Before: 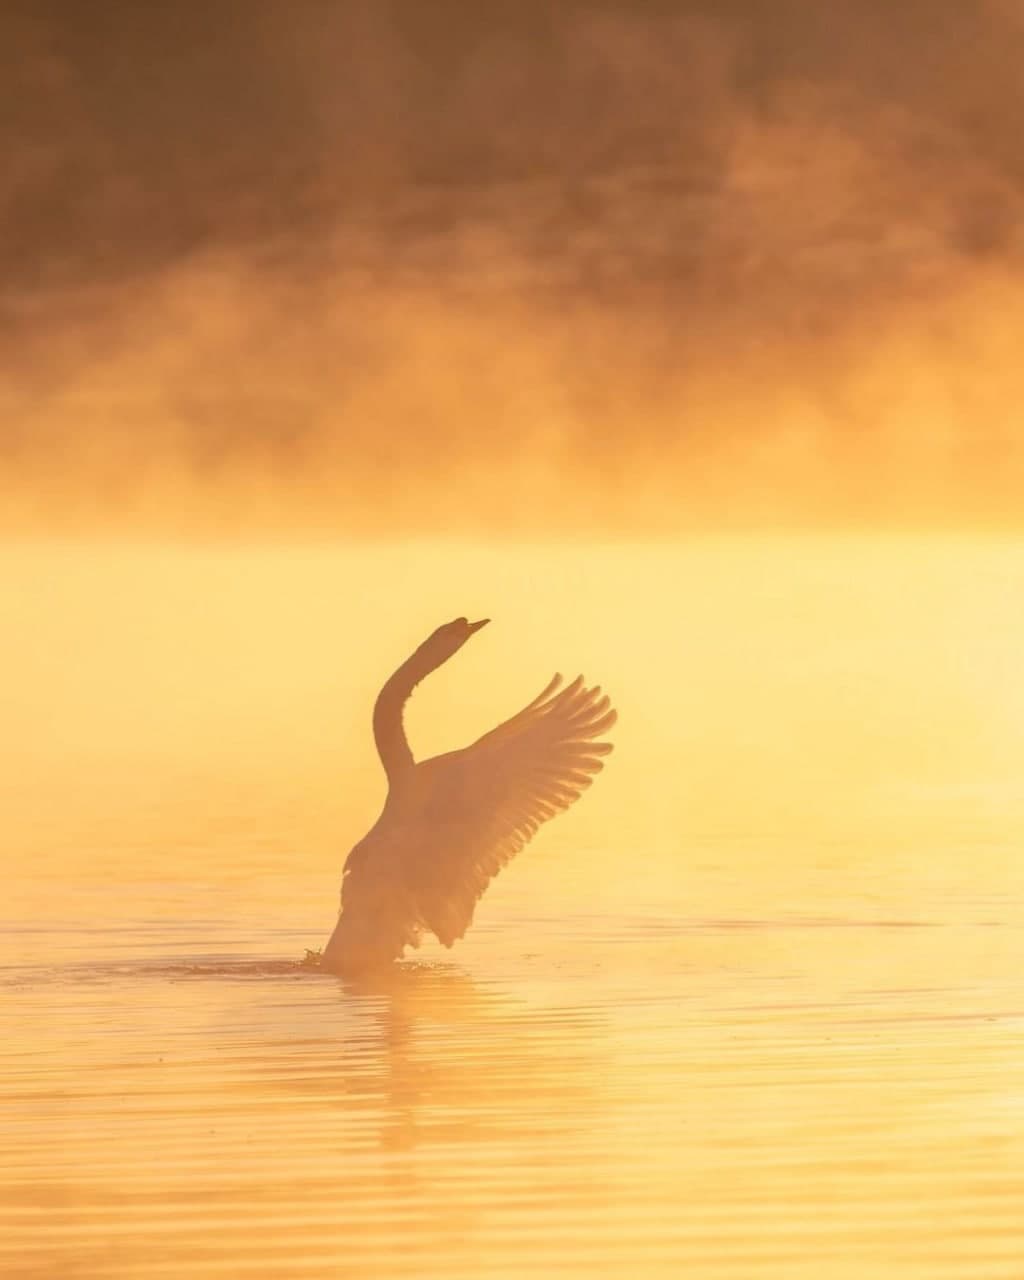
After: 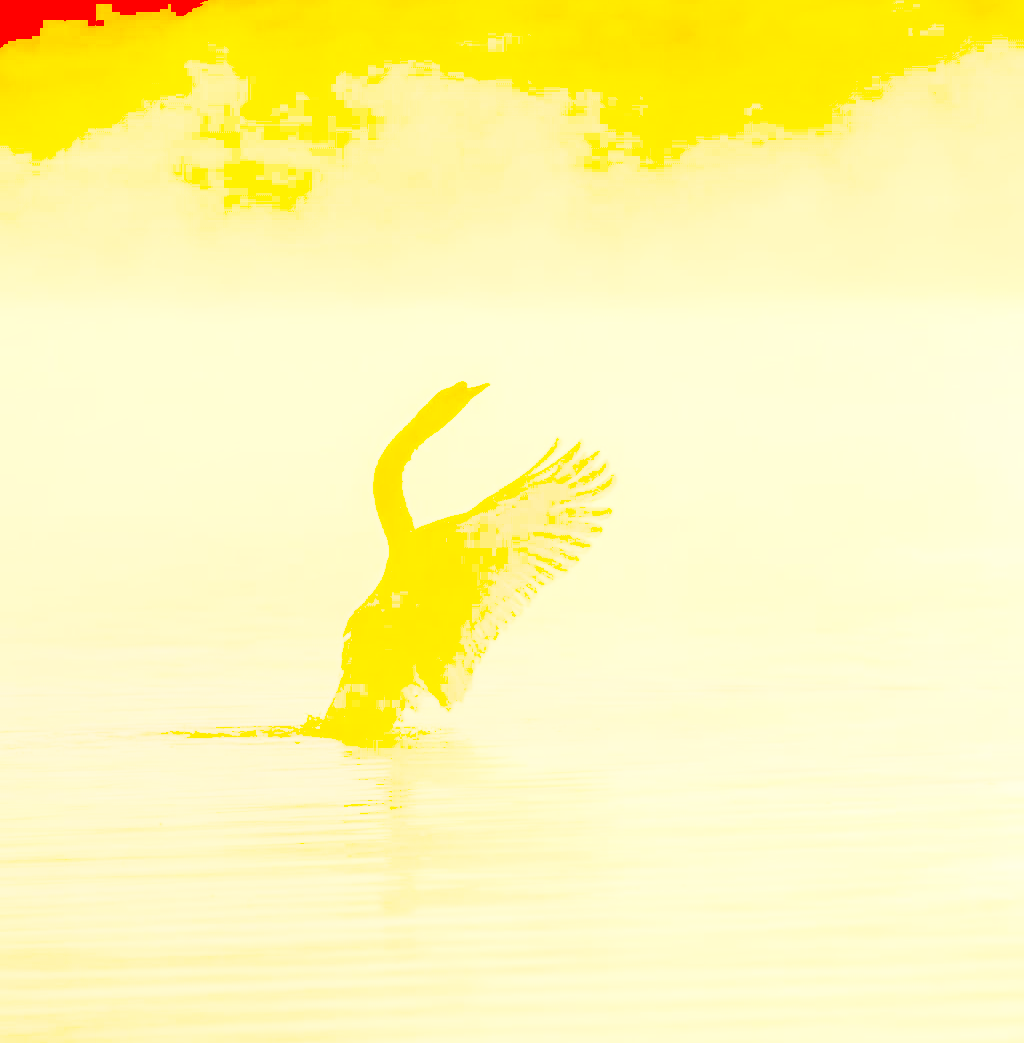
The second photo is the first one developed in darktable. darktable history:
shadows and highlights: shadows 40, highlights -60
crop and rotate: top 18.507%
local contrast: detail 130%
exposure: black level correction 0.1, exposure 3 EV, compensate highlight preservation false
